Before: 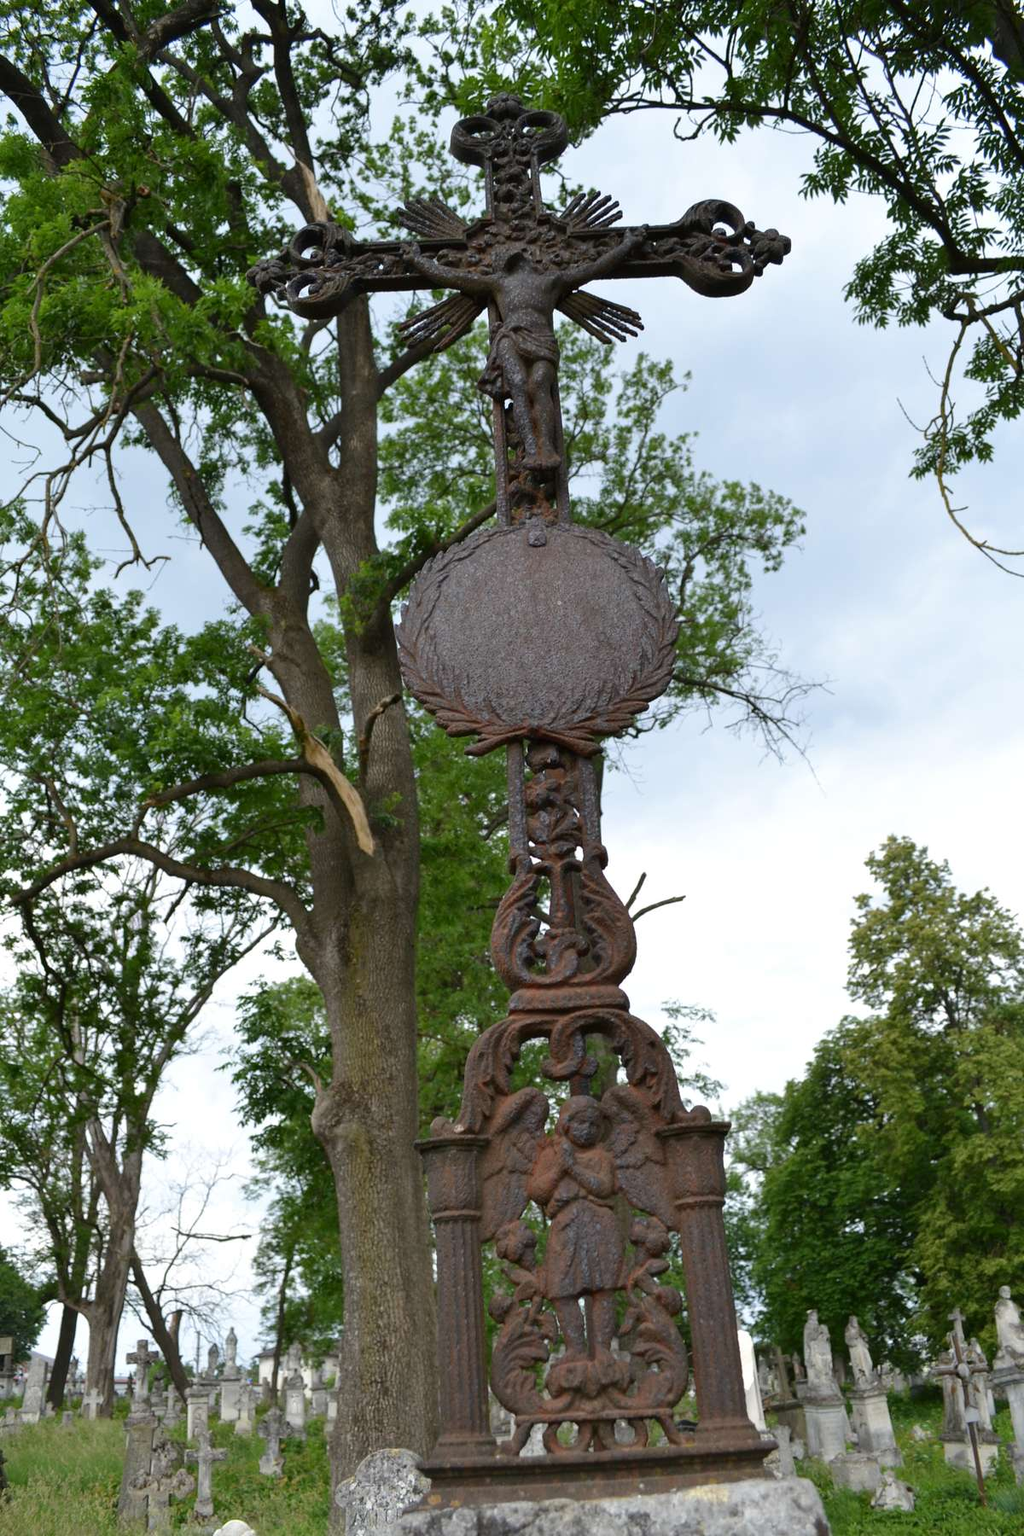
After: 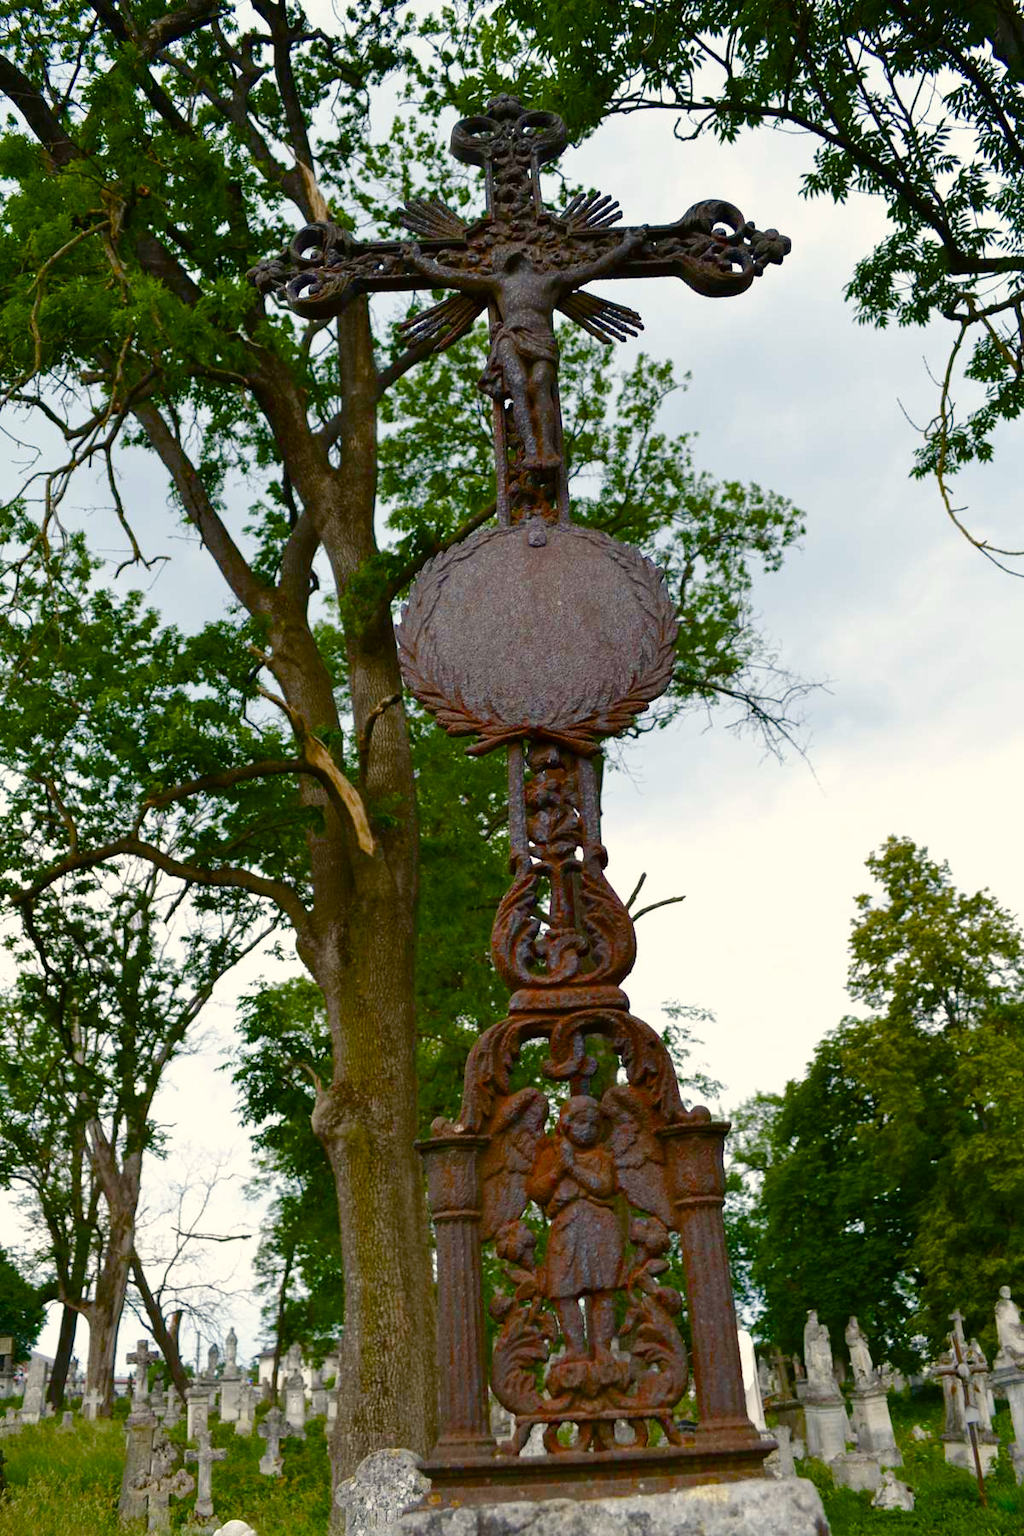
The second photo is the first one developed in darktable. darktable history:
color balance rgb: highlights gain › chroma 3.074%, highlights gain › hue 76.93°, linear chroma grading › shadows 31.413%, linear chroma grading › global chroma -2.598%, linear chroma grading › mid-tones 4.415%, perceptual saturation grading › global saturation 46.02%, perceptual saturation grading › highlights -50.373%, perceptual saturation grading › shadows 30.894%, saturation formula JzAzBz (2021)
